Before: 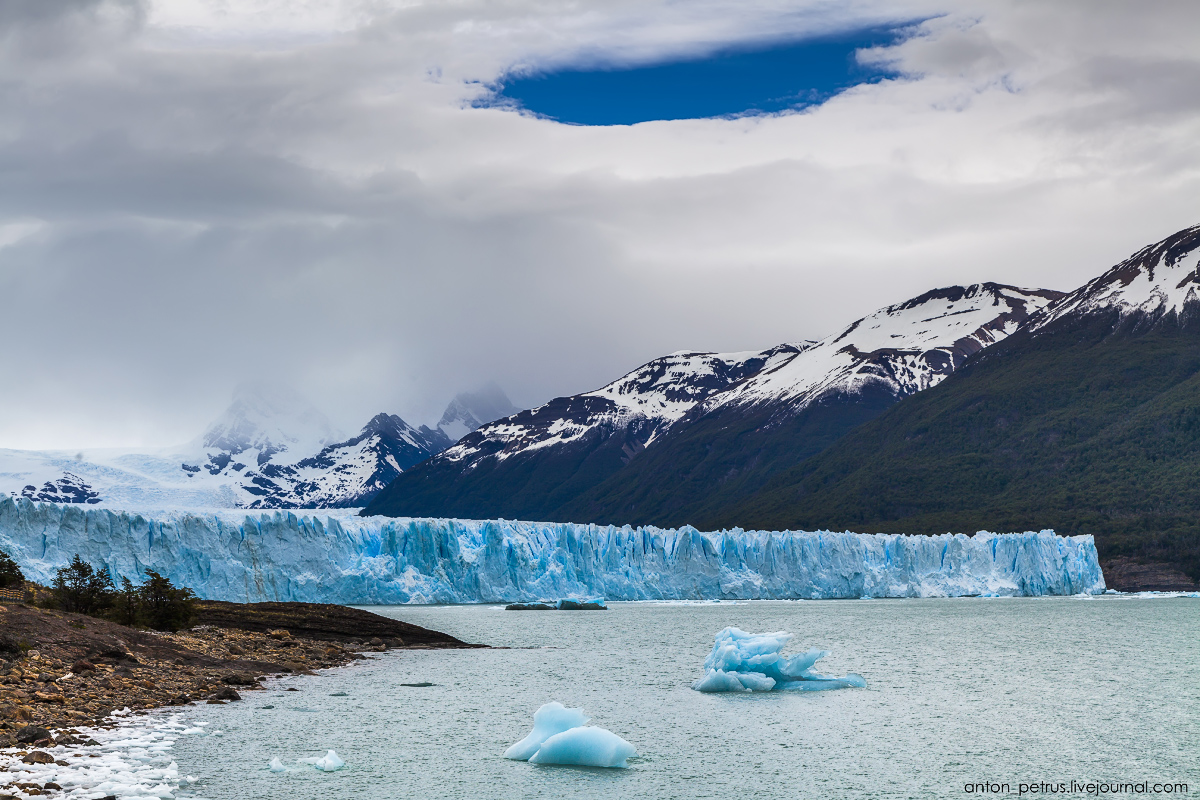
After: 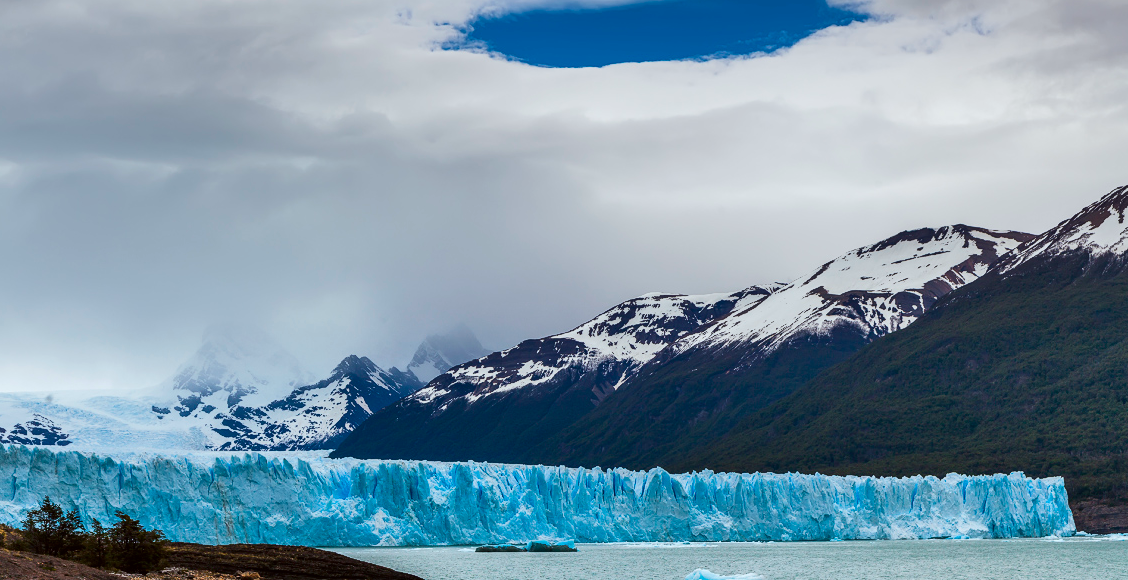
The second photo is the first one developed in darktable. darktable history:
crop: left 2.557%, top 7.271%, right 3.39%, bottom 20.226%
levels: black 0.05%
color correction: highlights a* -2.92, highlights b* -2.46, shadows a* 1.98, shadows b* 2.93
